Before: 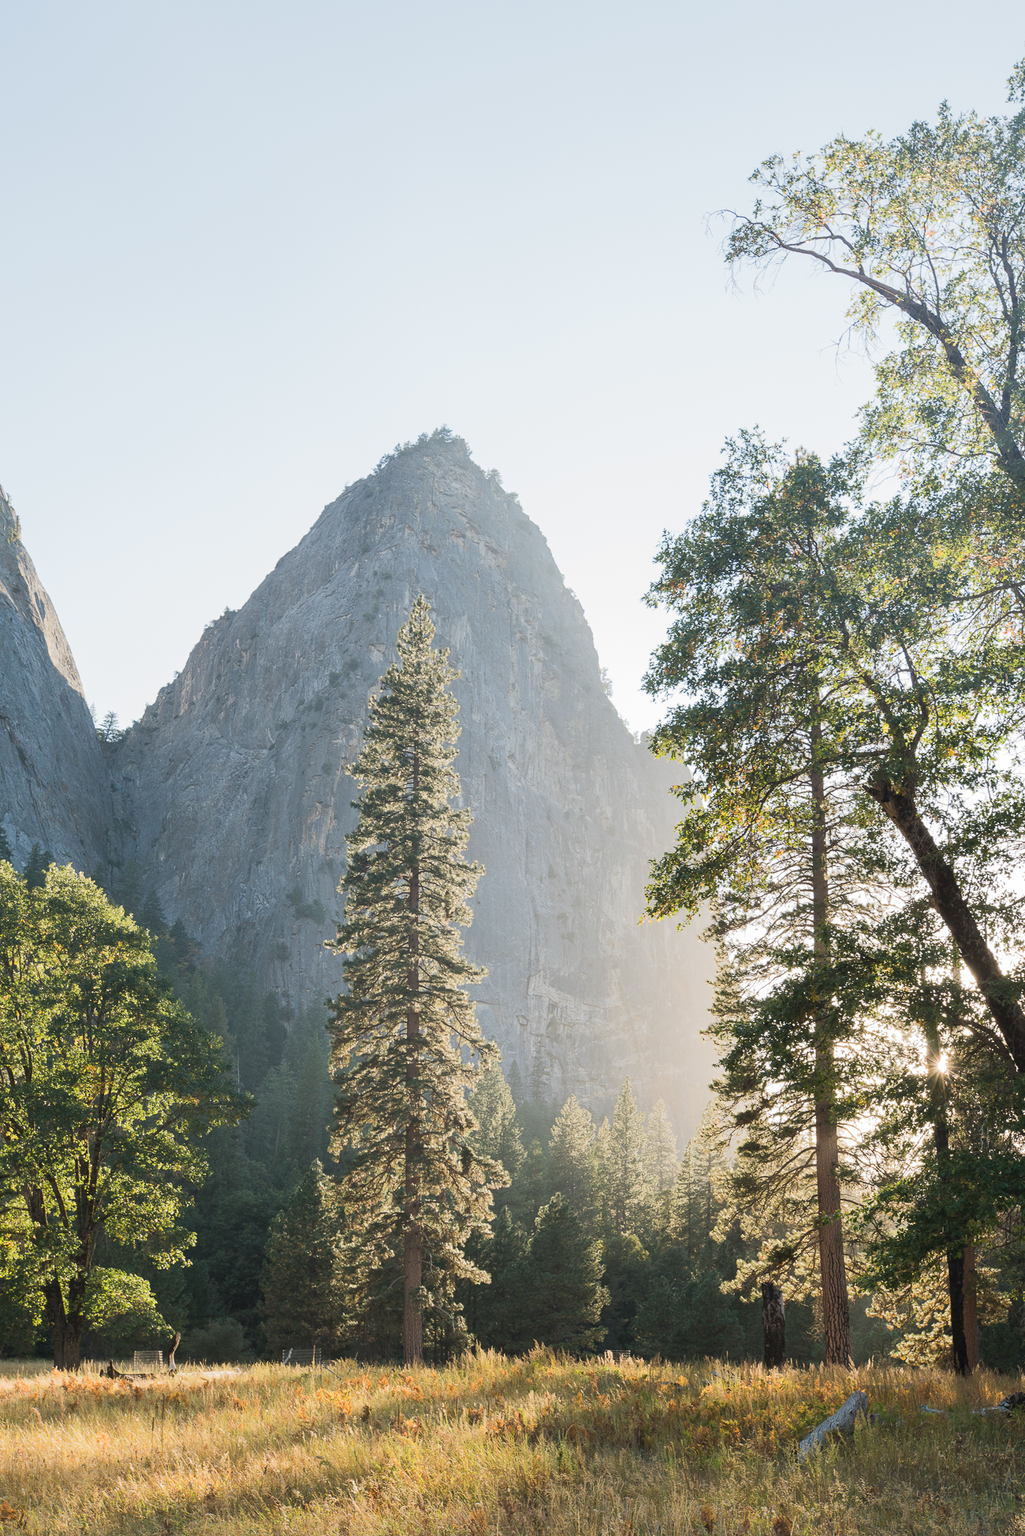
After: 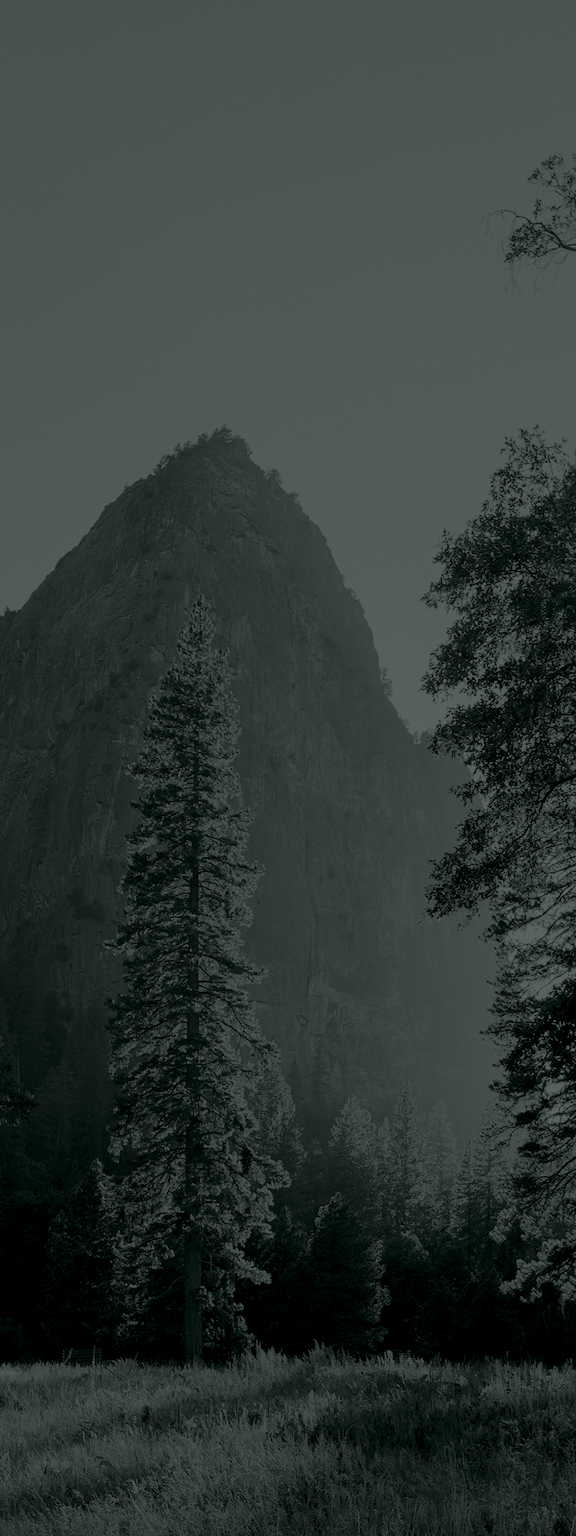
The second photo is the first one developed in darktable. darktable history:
crop: left 21.496%, right 22.254%
colorize: hue 90°, saturation 19%, lightness 1.59%, version 1
levels: levels [0.016, 0.492, 0.969]
